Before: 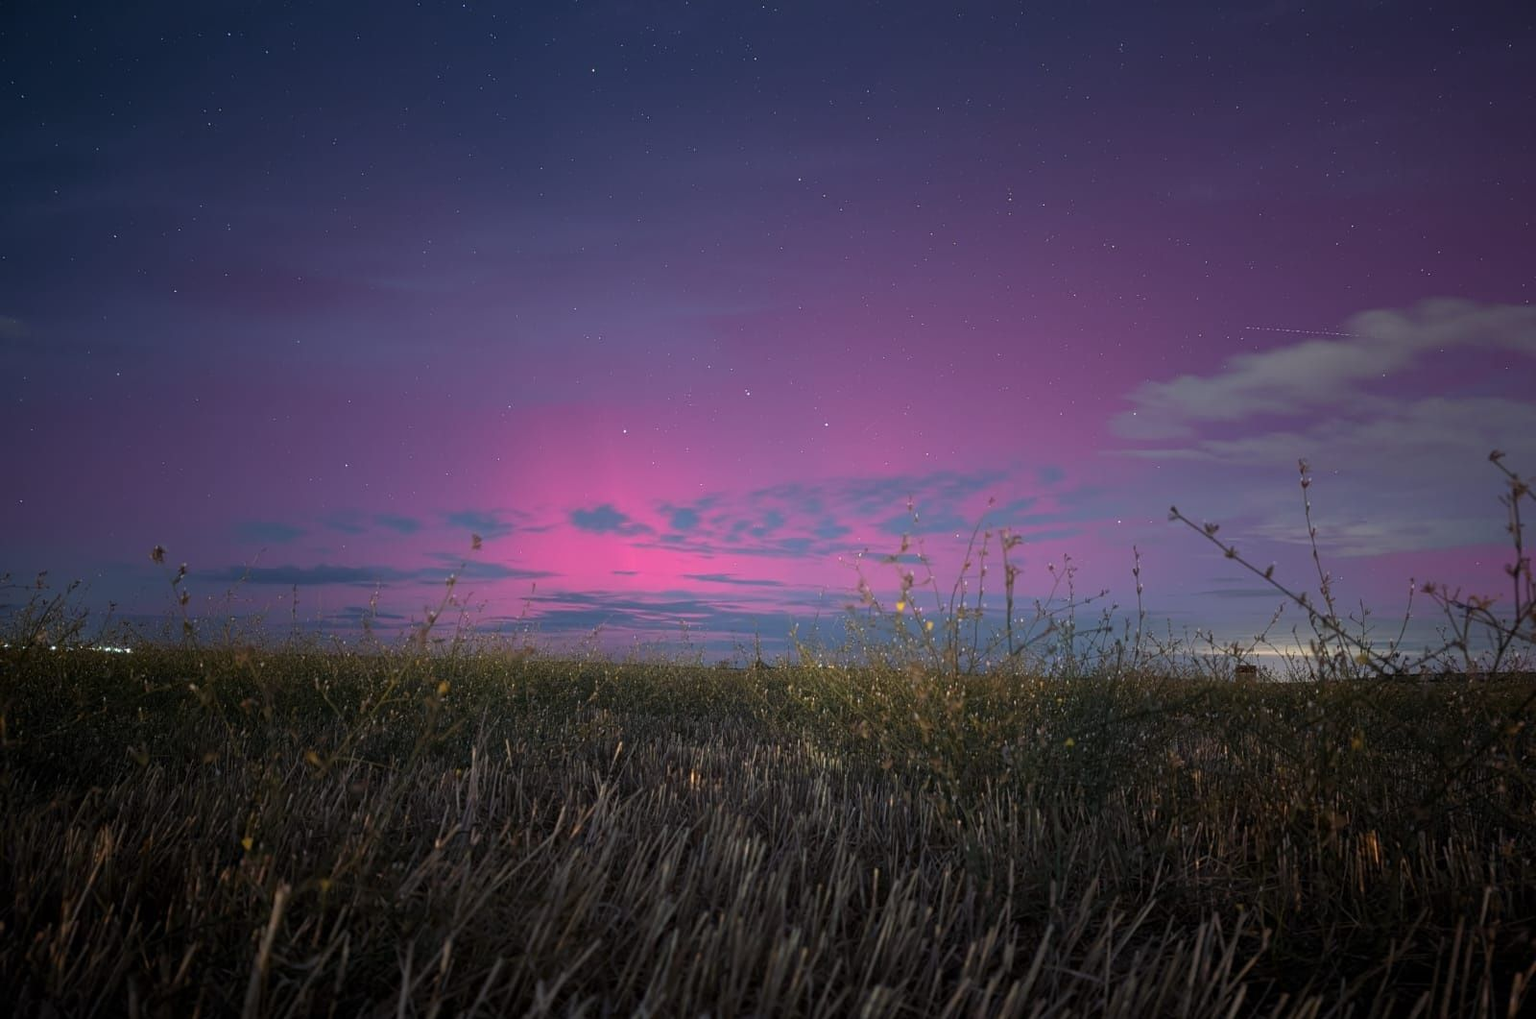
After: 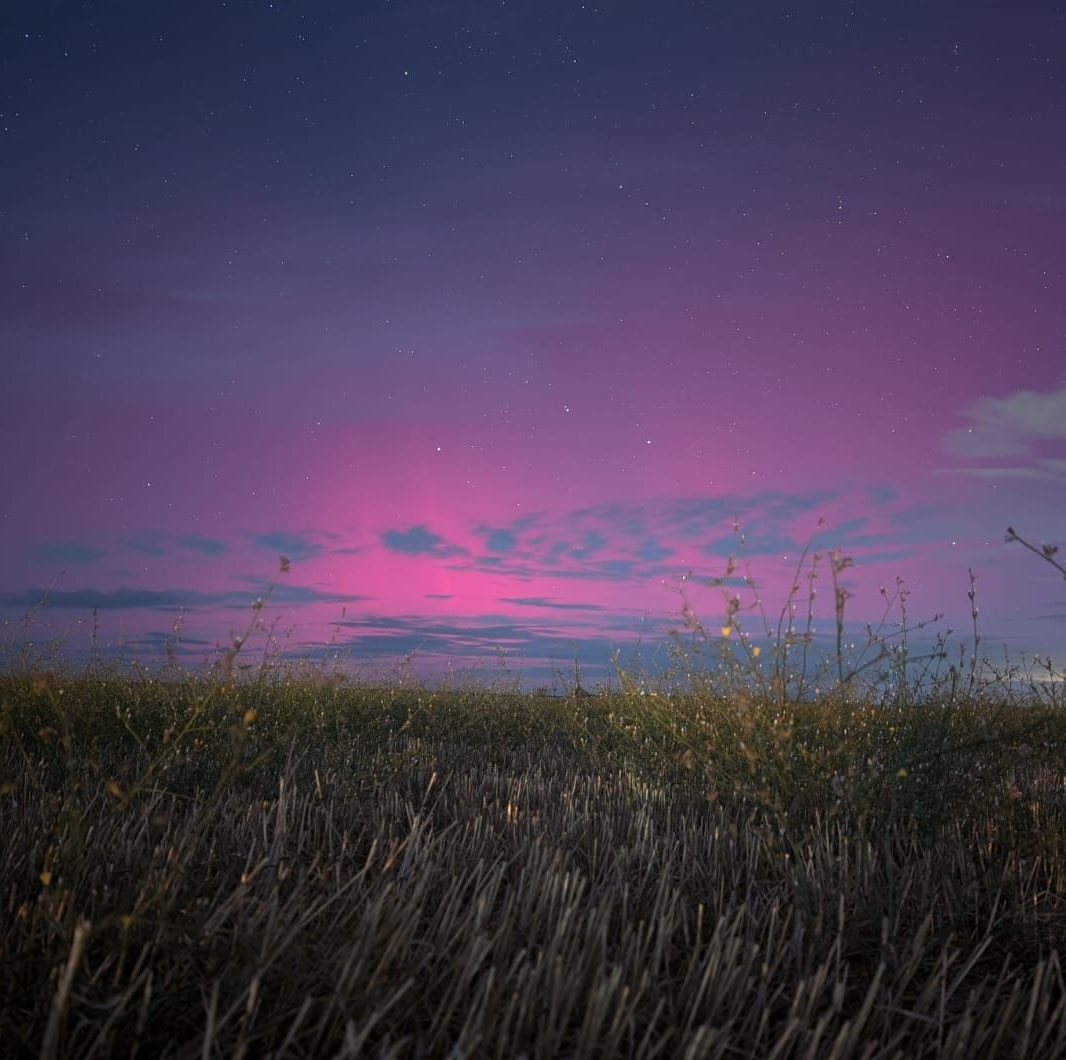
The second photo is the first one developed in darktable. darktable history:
crop and rotate: left 13.339%, right 20.035%
